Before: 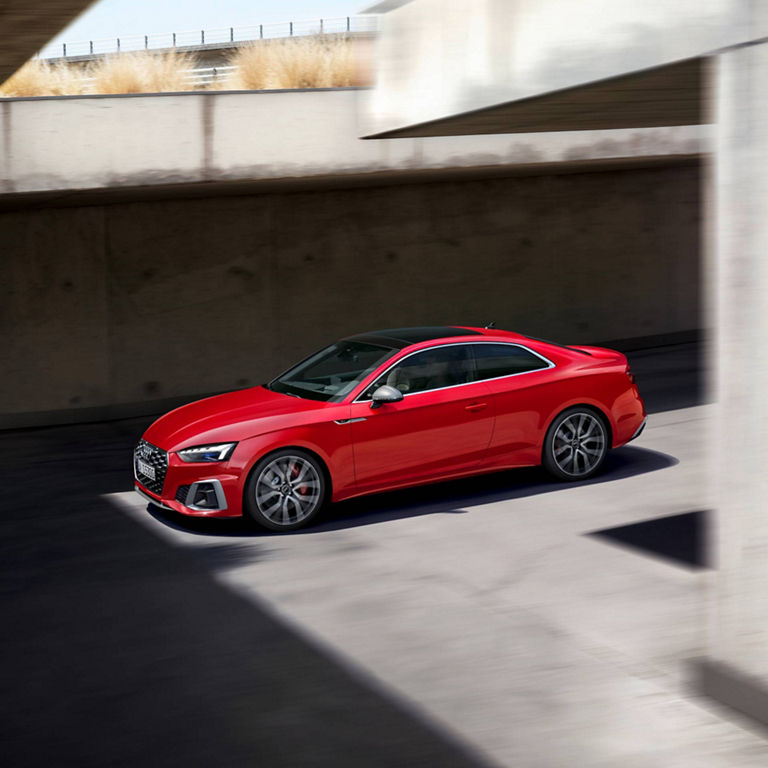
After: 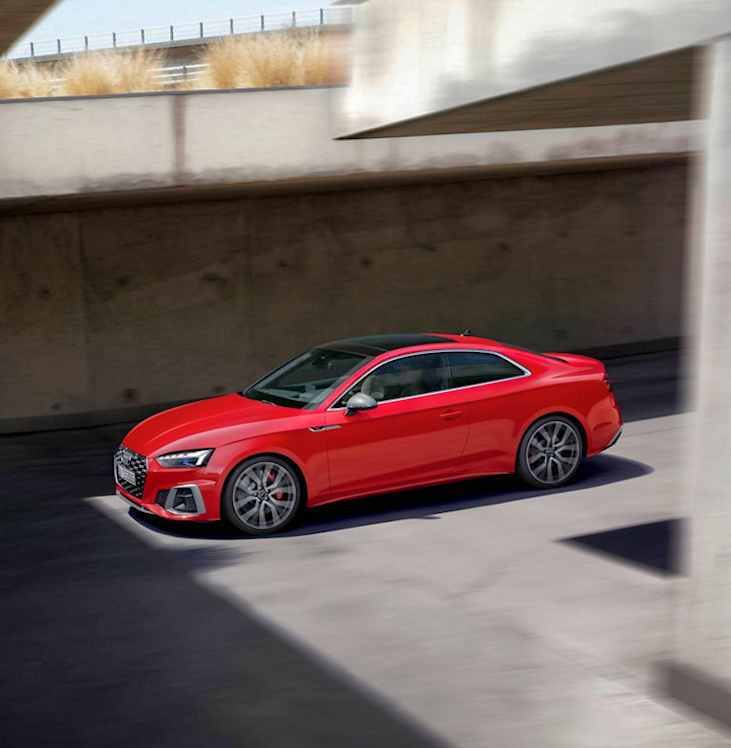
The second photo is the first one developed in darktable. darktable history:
shadows and highlights: on, module defaults
rotate and perspective: rotation 0.074°, lens shift (vertical) 0.096, lens shift (horizontal) -0.041, crop left 0.043, crop right 0.952, crop top 0.024, crop bottom 0.979
